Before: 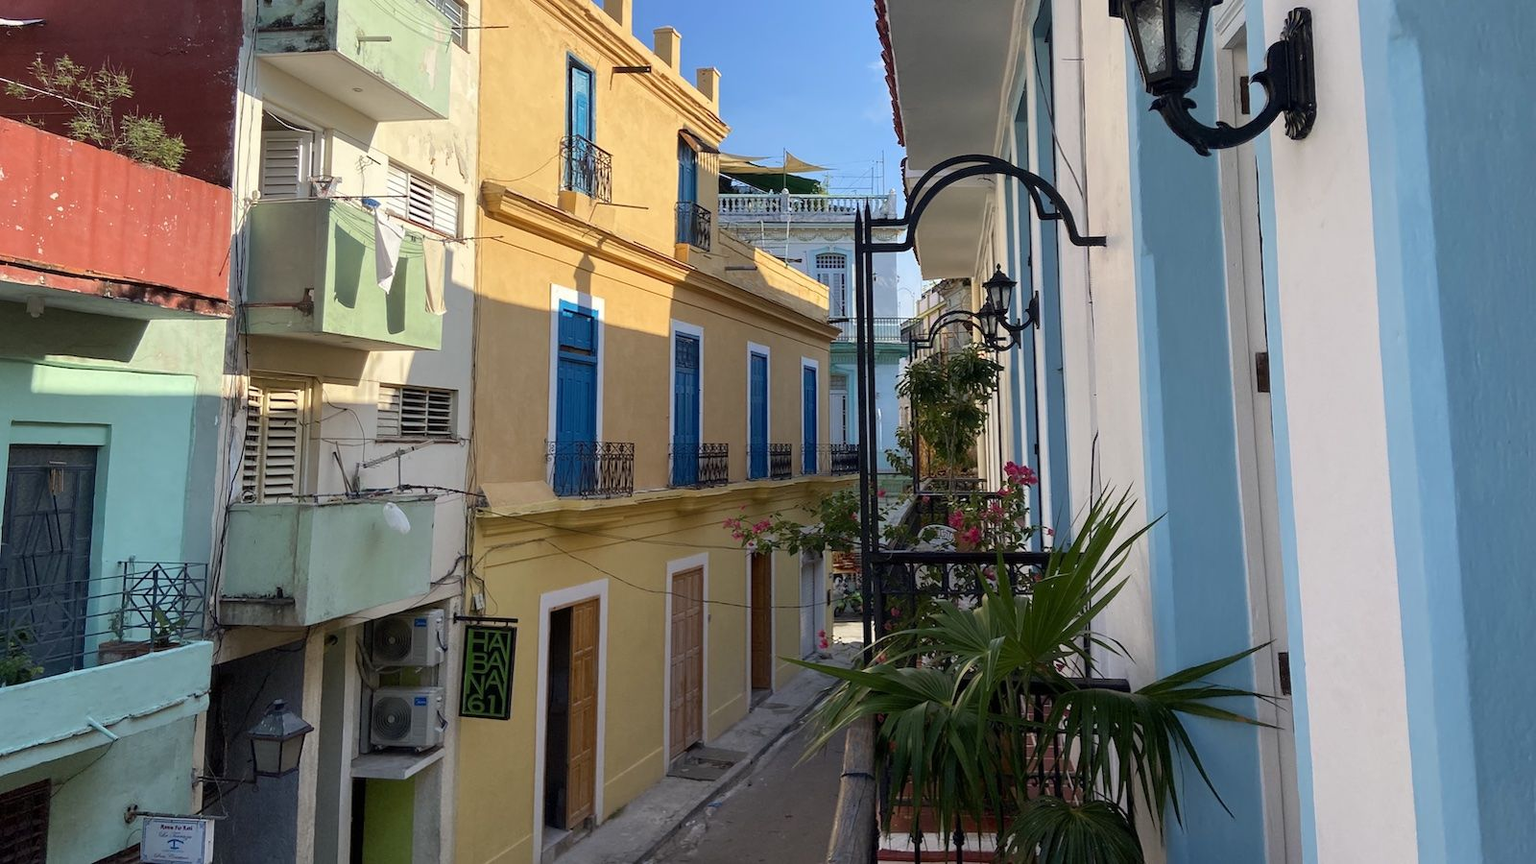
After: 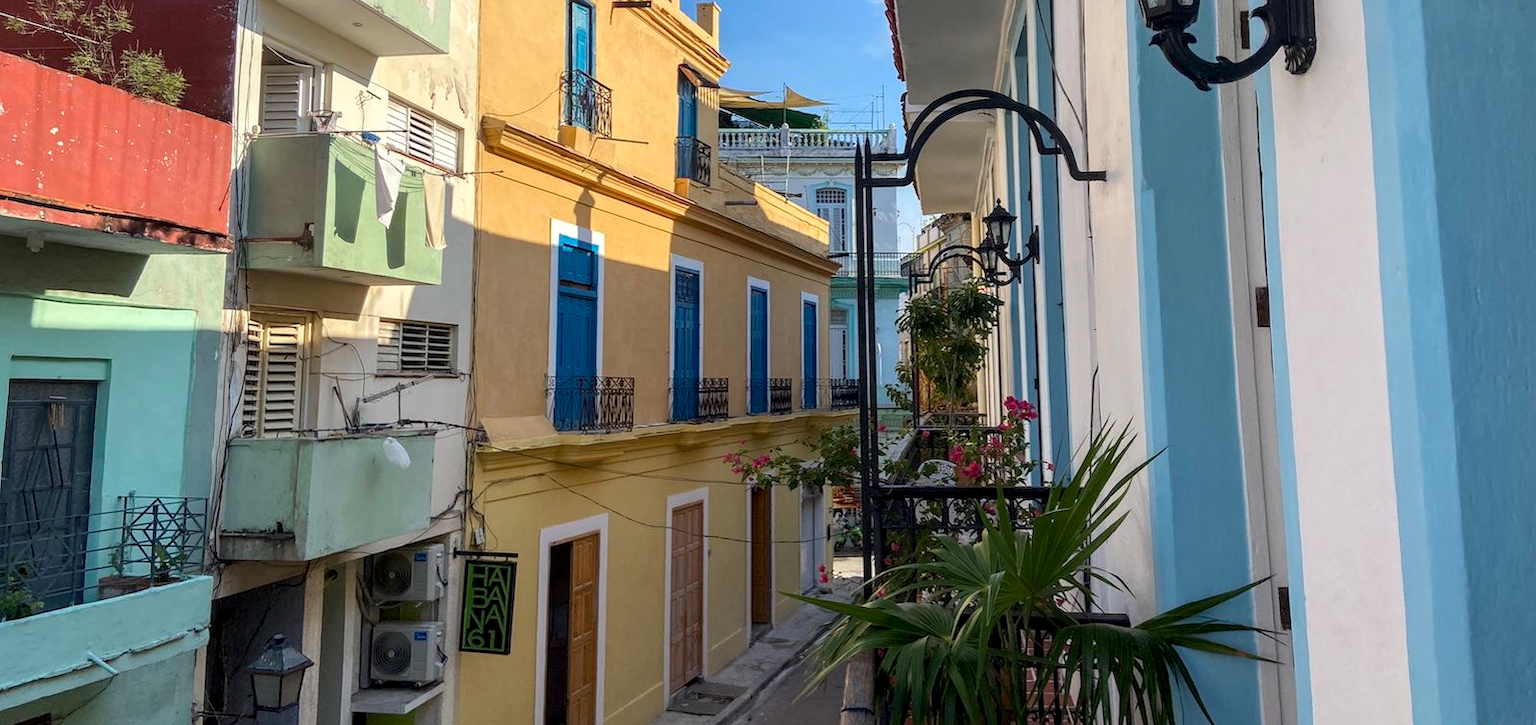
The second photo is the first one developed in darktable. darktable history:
crop: top 7.625%, bottom 8.027%
local contrast: on, module defaults
